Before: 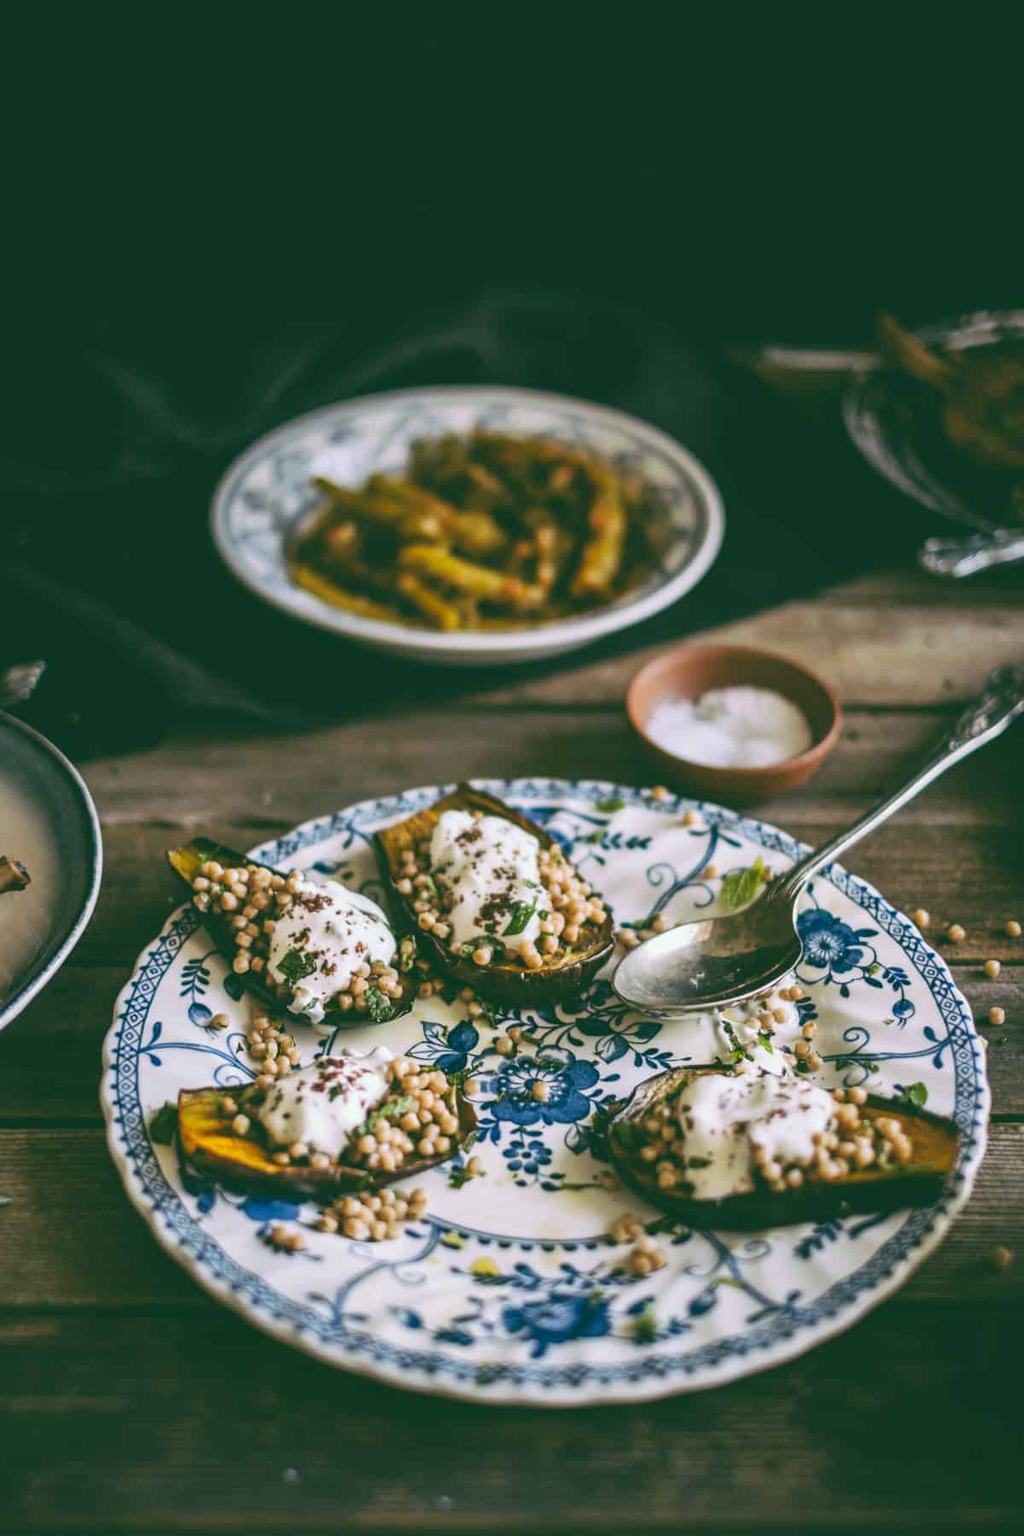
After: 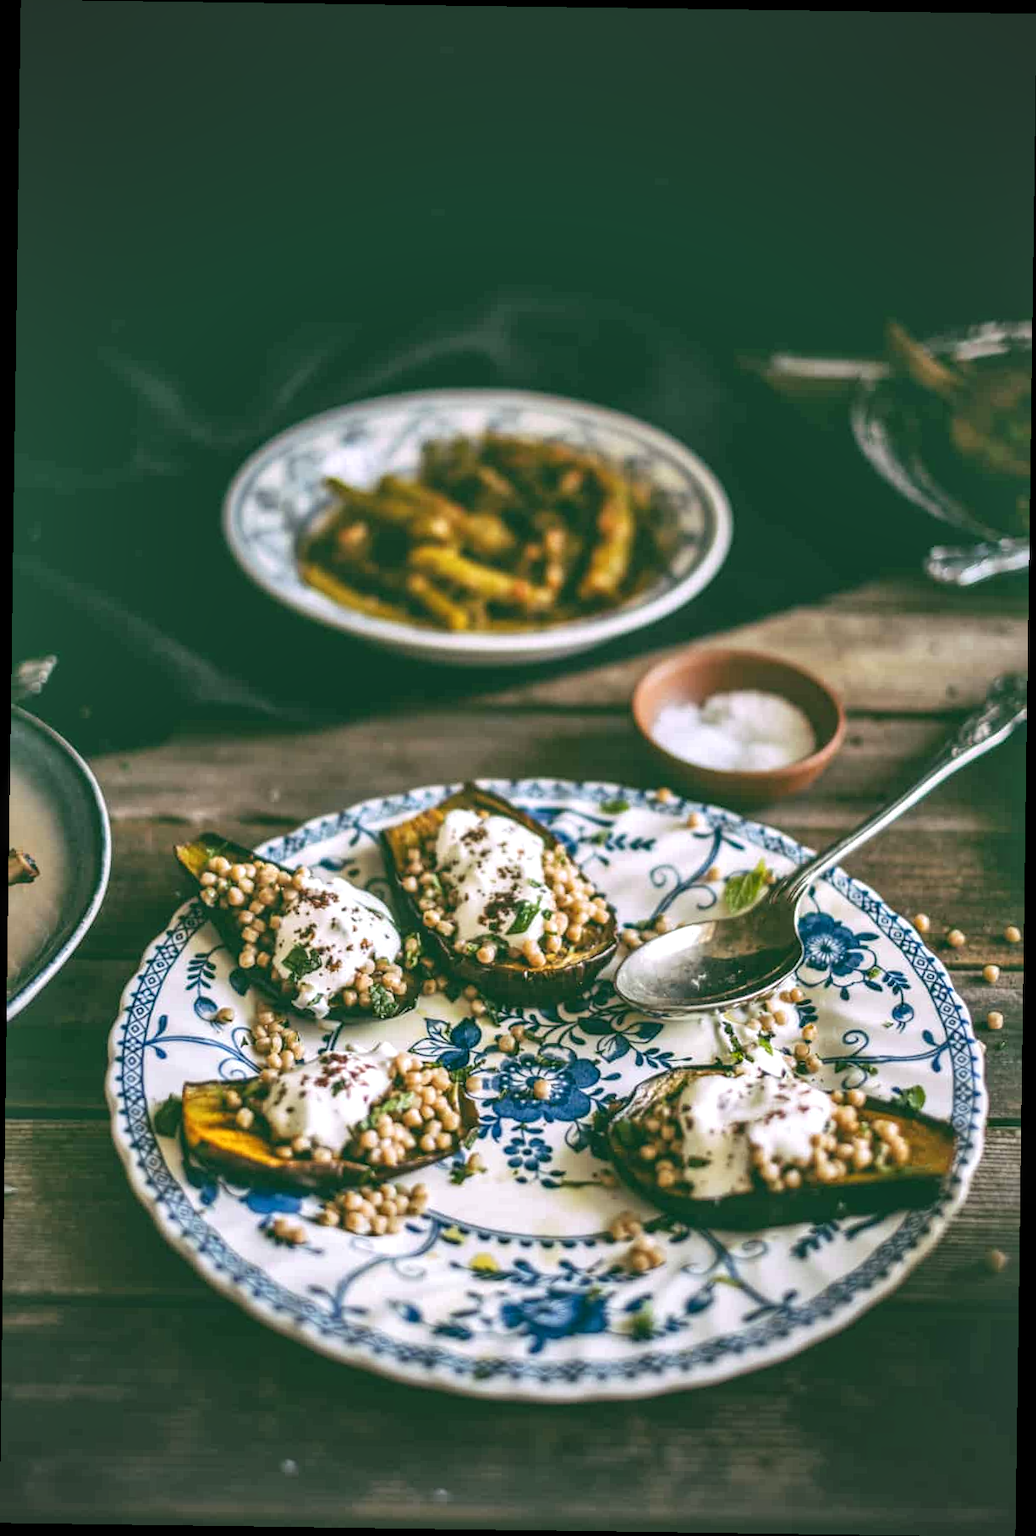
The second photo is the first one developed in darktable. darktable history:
shadows and highlights: shadows 35, highlights -35, soften with gaussian
exposure: exposure 0.3 EV, compensate highlight preservation false
rotate and perspective: rotation 0.8°, automatic cropping off
local contrast: on, module defaults
vignetting: fall-off start 71.74%
